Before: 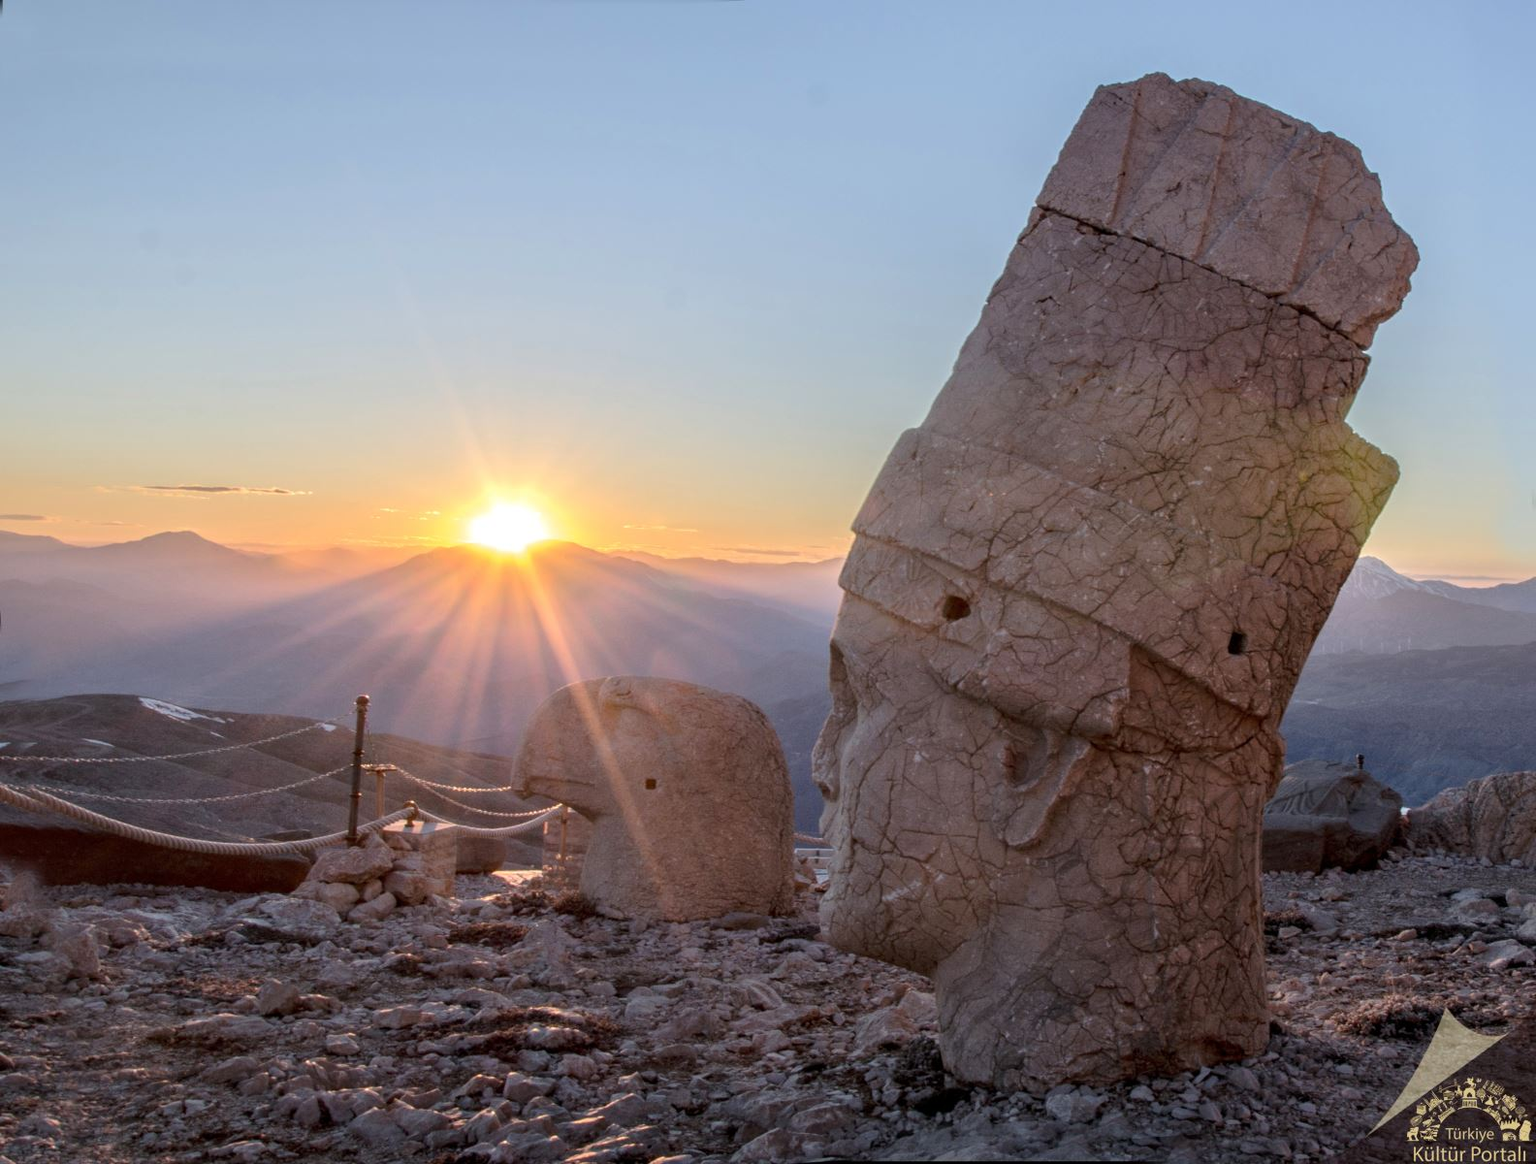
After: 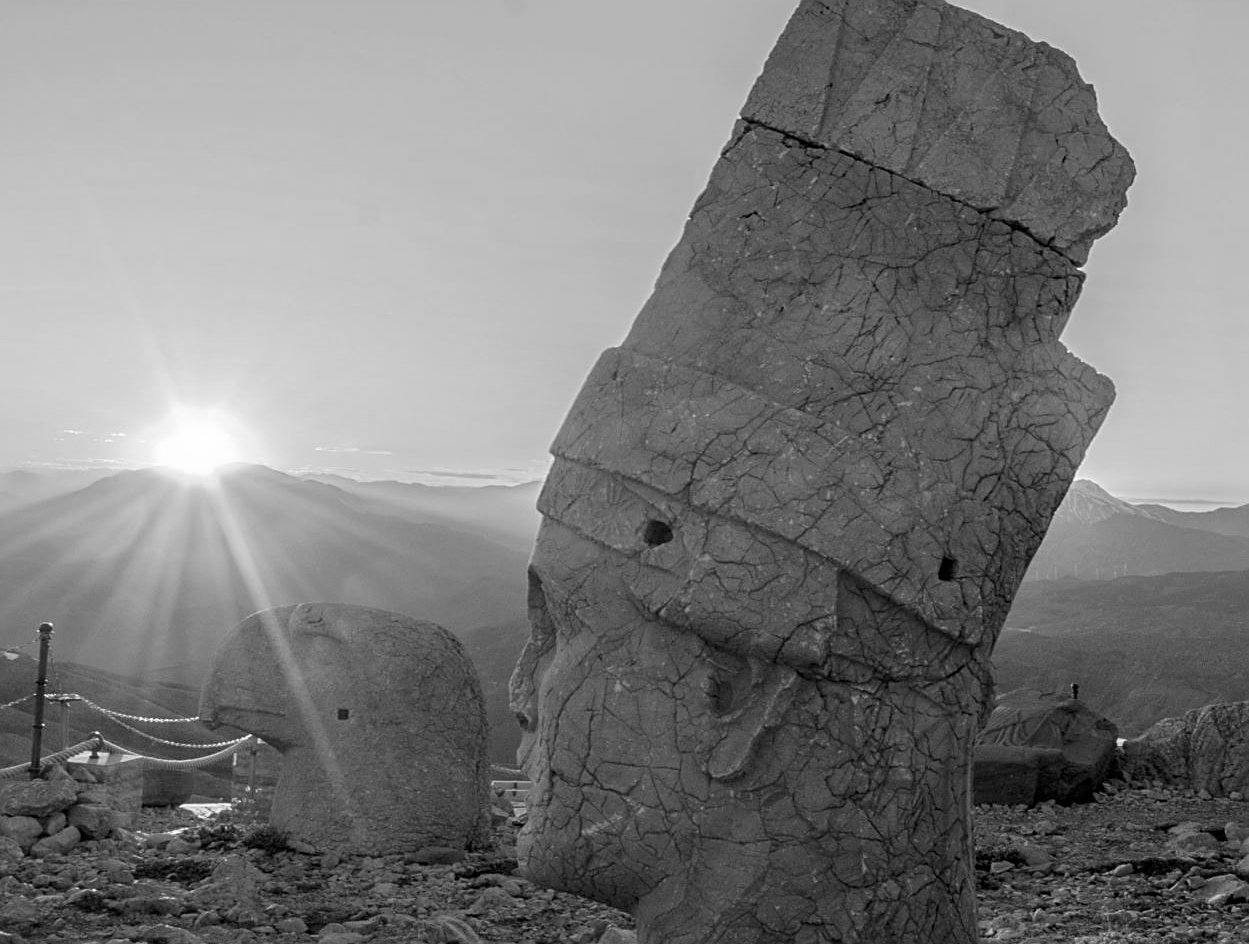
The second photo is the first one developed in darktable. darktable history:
monochrome: on, module defaults
crop and rotate: left 20.74%, top 7.912%, right 0.375%, bottom 13.378%
sharpen: on, module defaults
